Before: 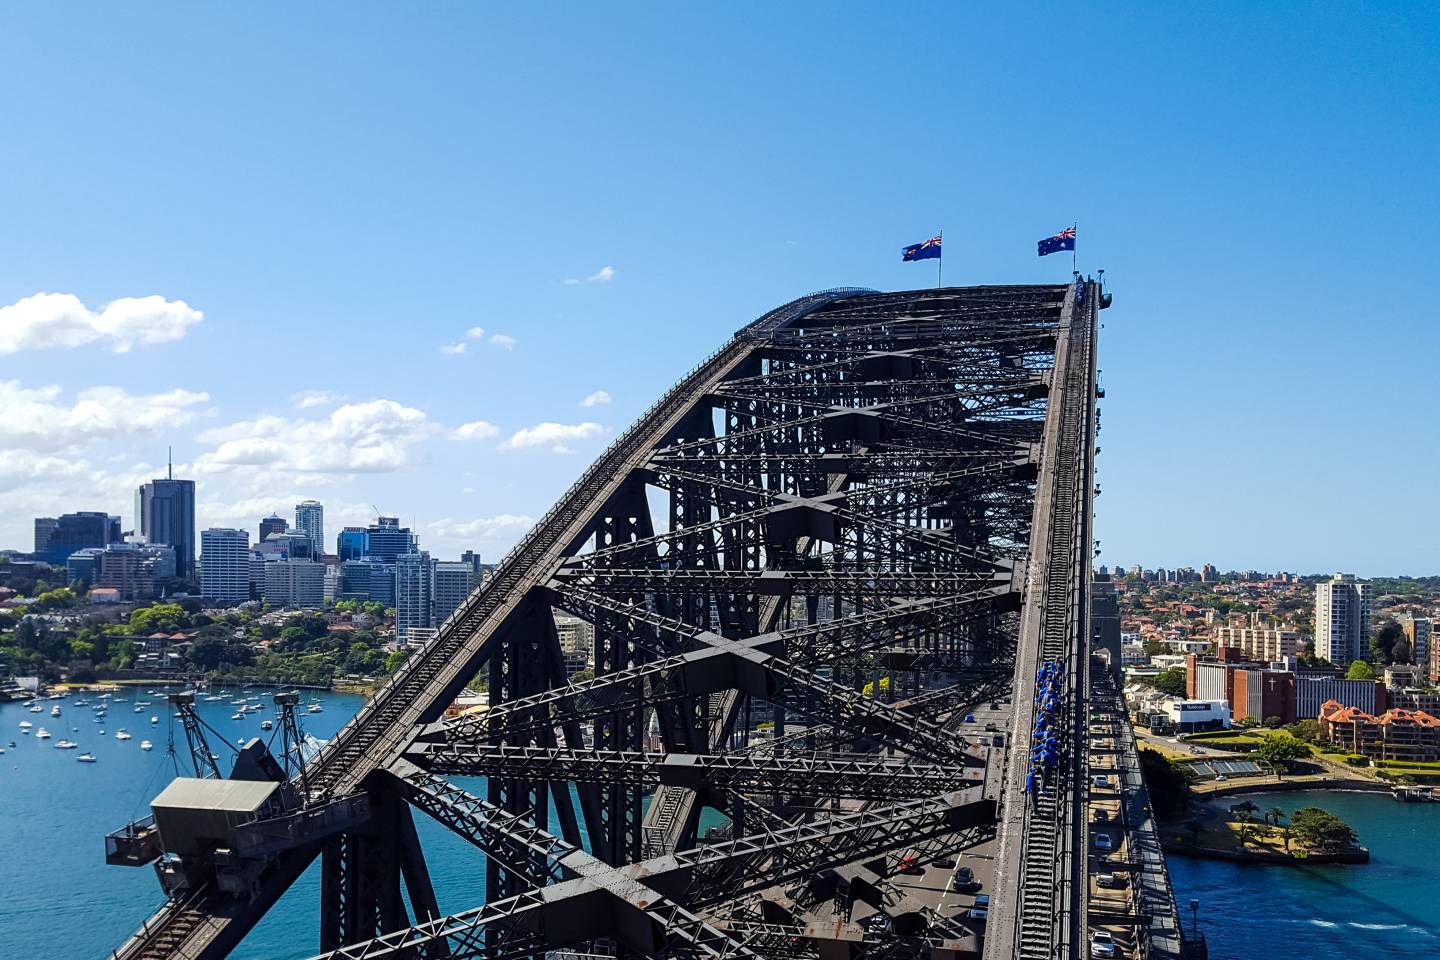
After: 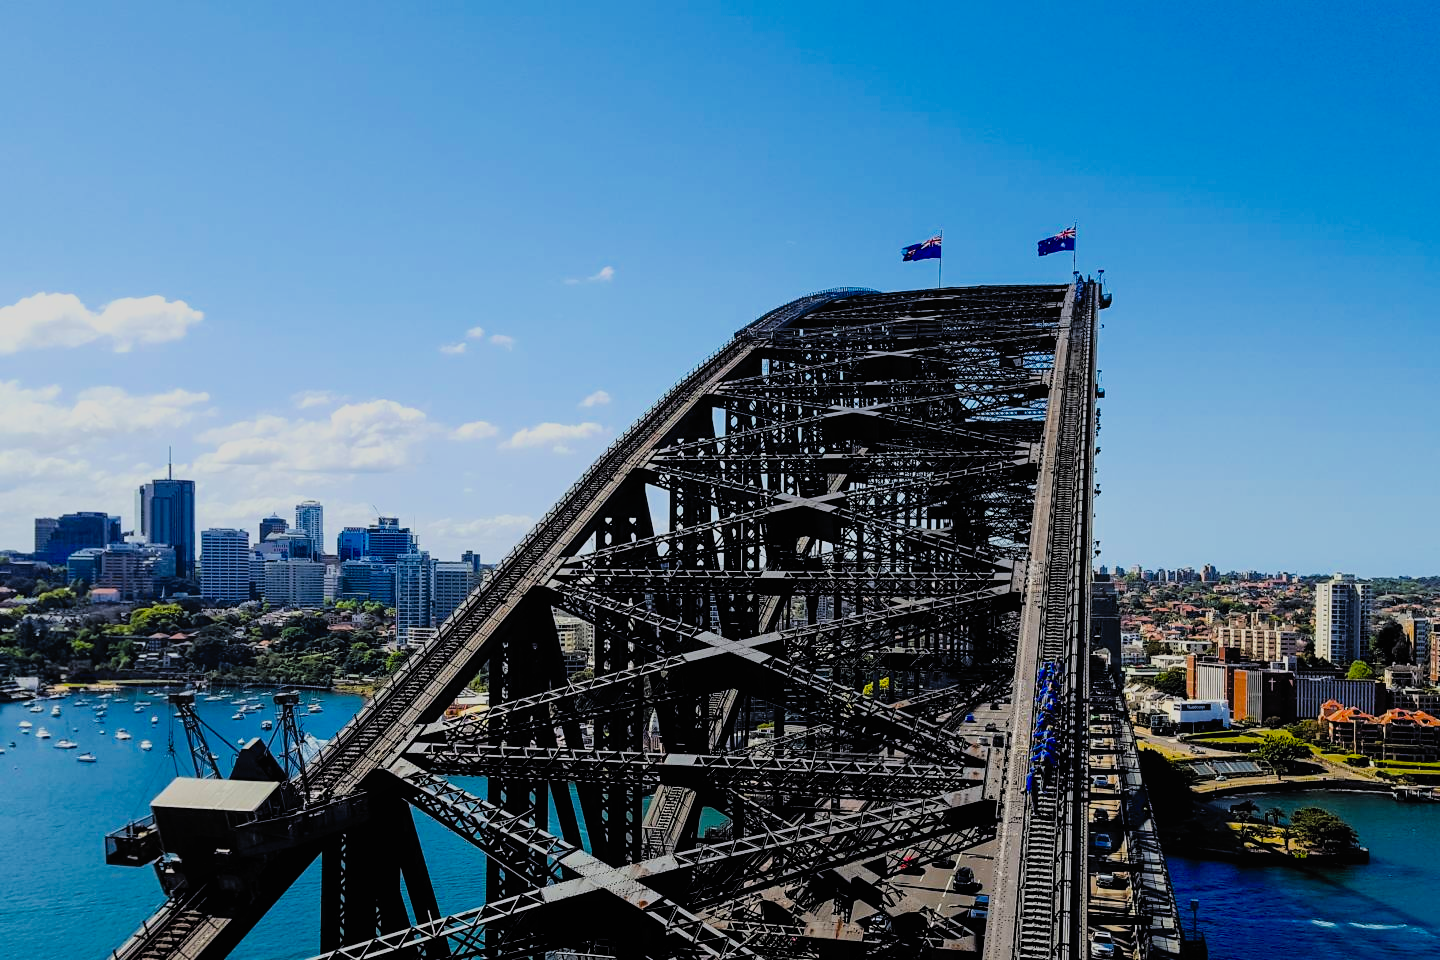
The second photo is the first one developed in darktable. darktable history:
filmic rgb: black relative exposure -4.41 EV, white relative exposure 5.01 EV, threshold 3.04 EV, hardness 2.21, latitude 39.24%, contrast 1.153, highlights saturation mix 11.48%, shadows ↔ highlights balance 0.819%, color science v5 (2021), contrast in shadows safe, contrast in highlights safe, enable highlight reconstruction true
local contrast: mode bilateral grid, contrast 99, coarseness 99, detail 91%, midtone range 0.2
tone equalizer: on, module defaults
